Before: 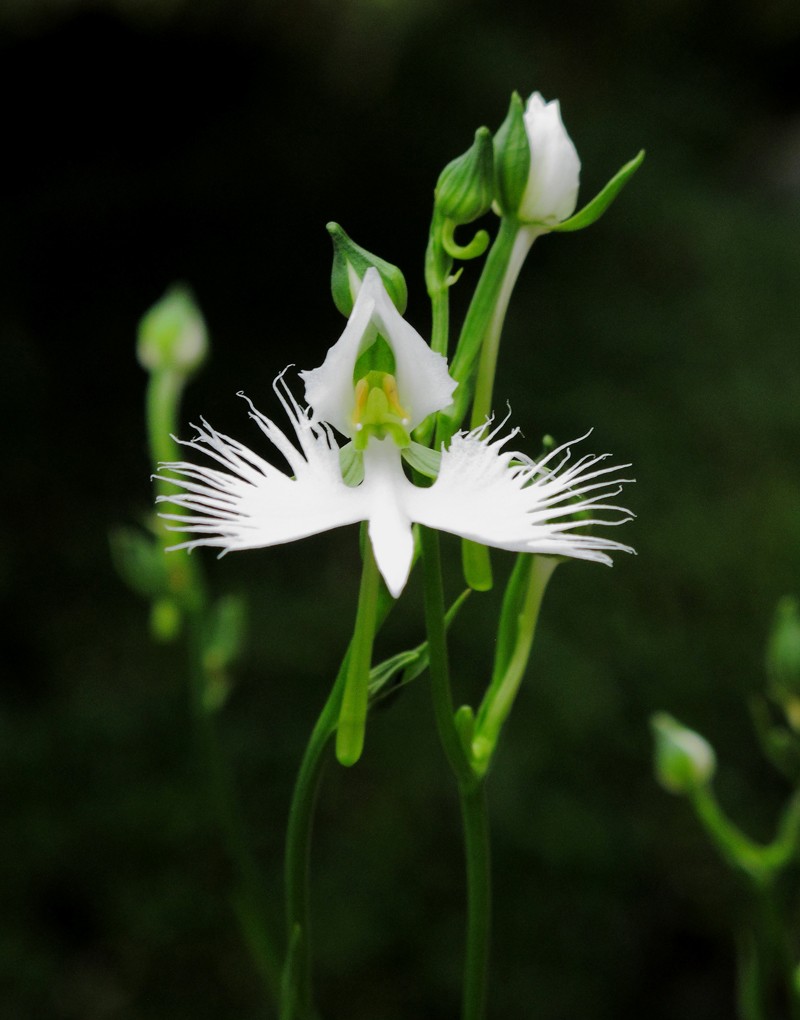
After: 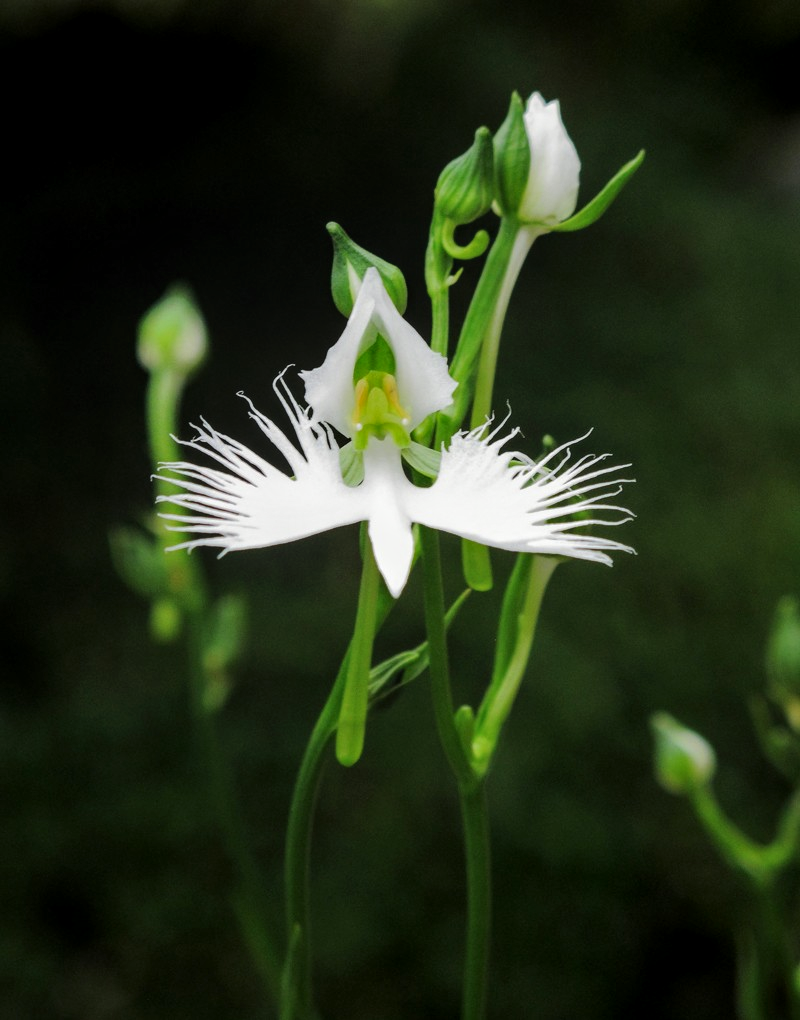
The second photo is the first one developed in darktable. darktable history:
exposure: exposure 0.258 EV, compensate highlight preservation false
local contrast: on, module defaults
contrast equalizer: octaves 7, y [[0.6 ×6], [0.55 ×6], [0 ×6], [0 ×6], [0 ×6]], mix -0.3
